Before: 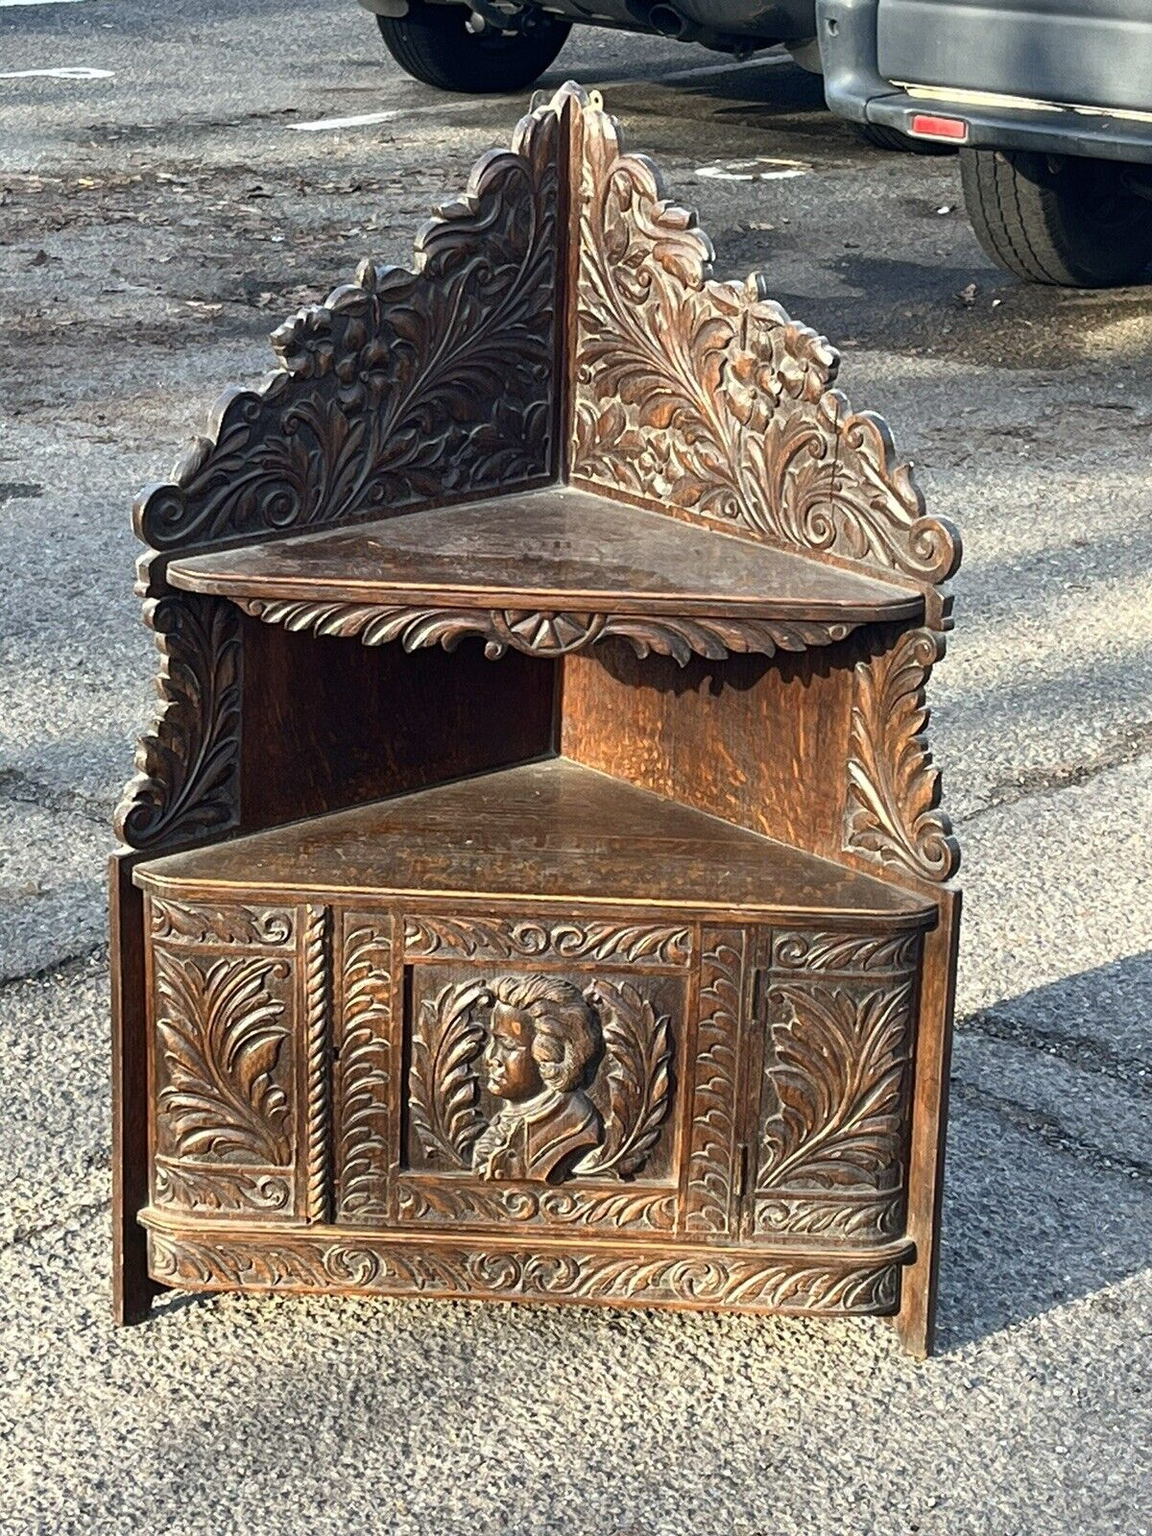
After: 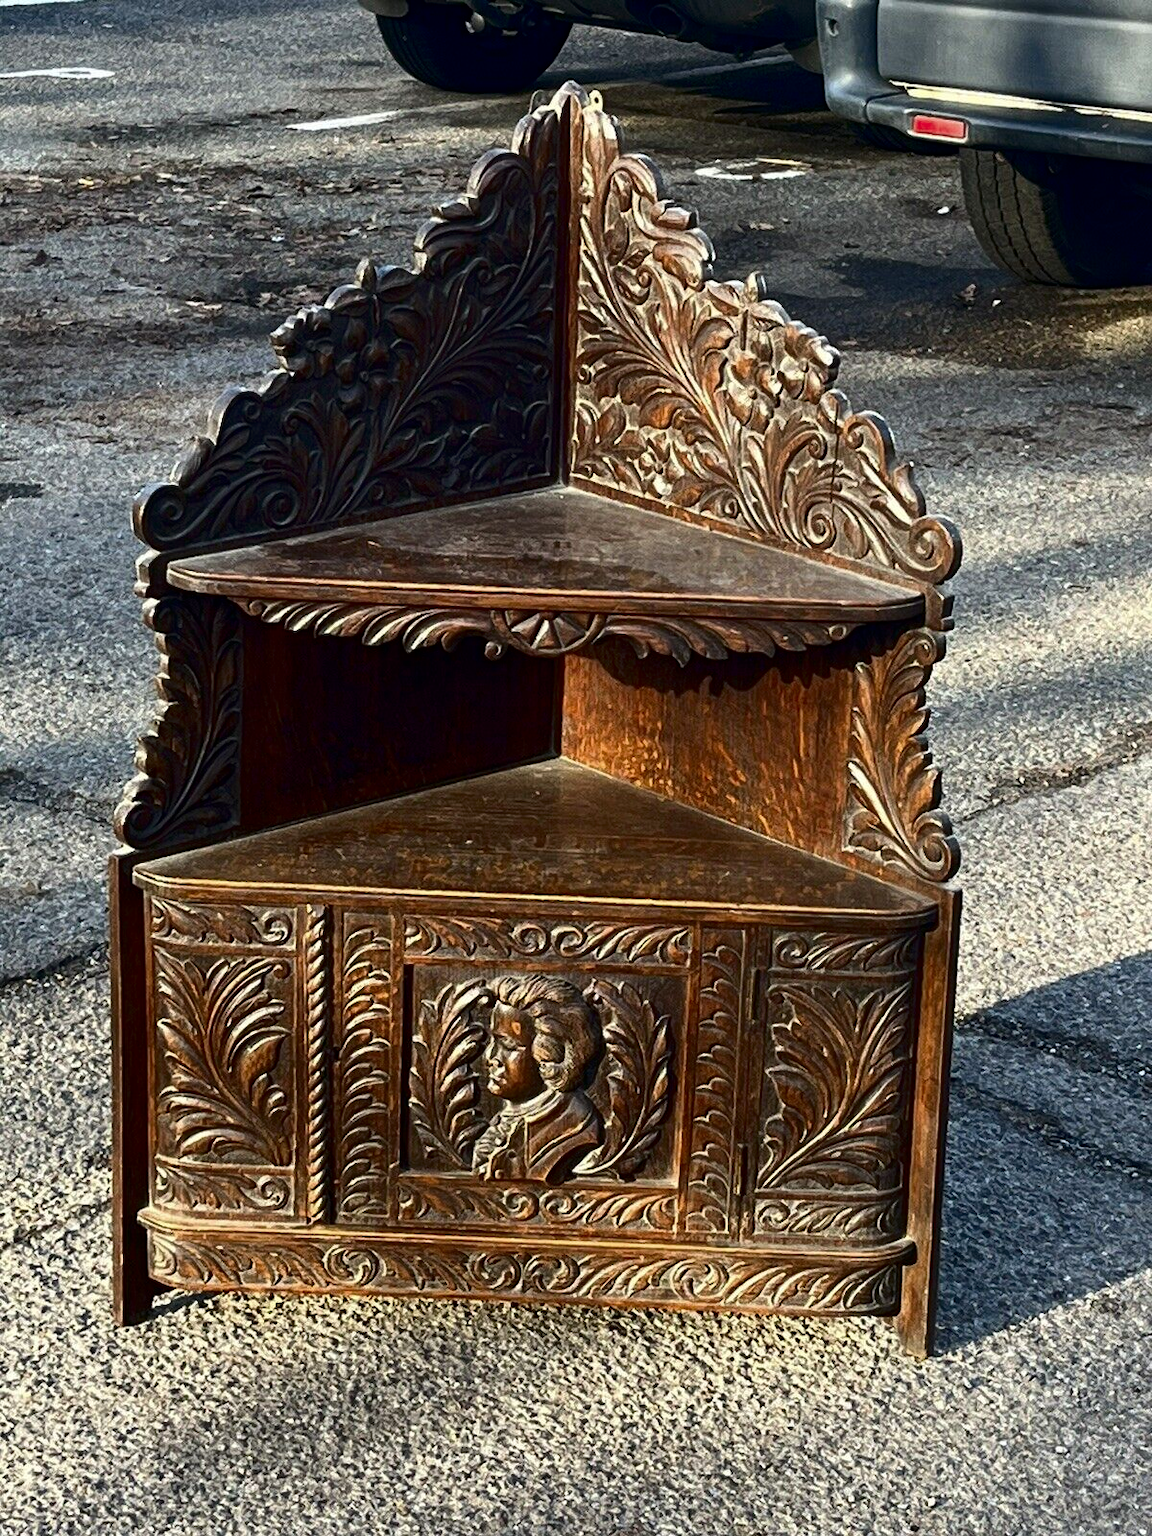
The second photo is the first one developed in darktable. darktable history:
contrast brightness saturation: contrast 0.096, brightness -0.278, saturation 0.143
